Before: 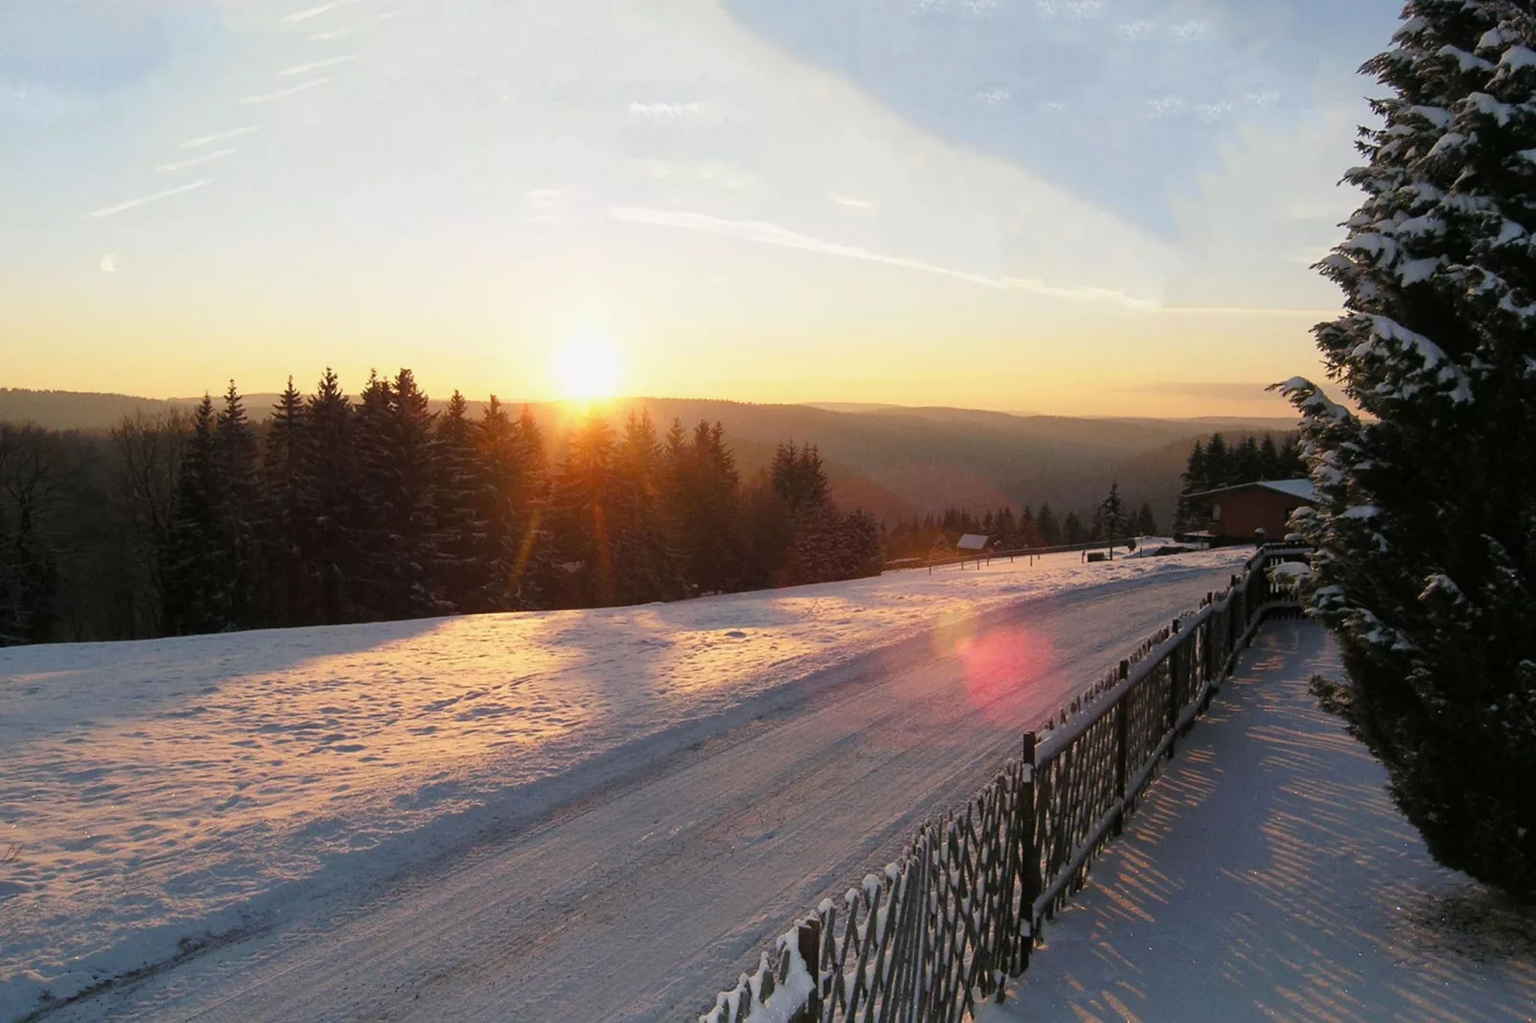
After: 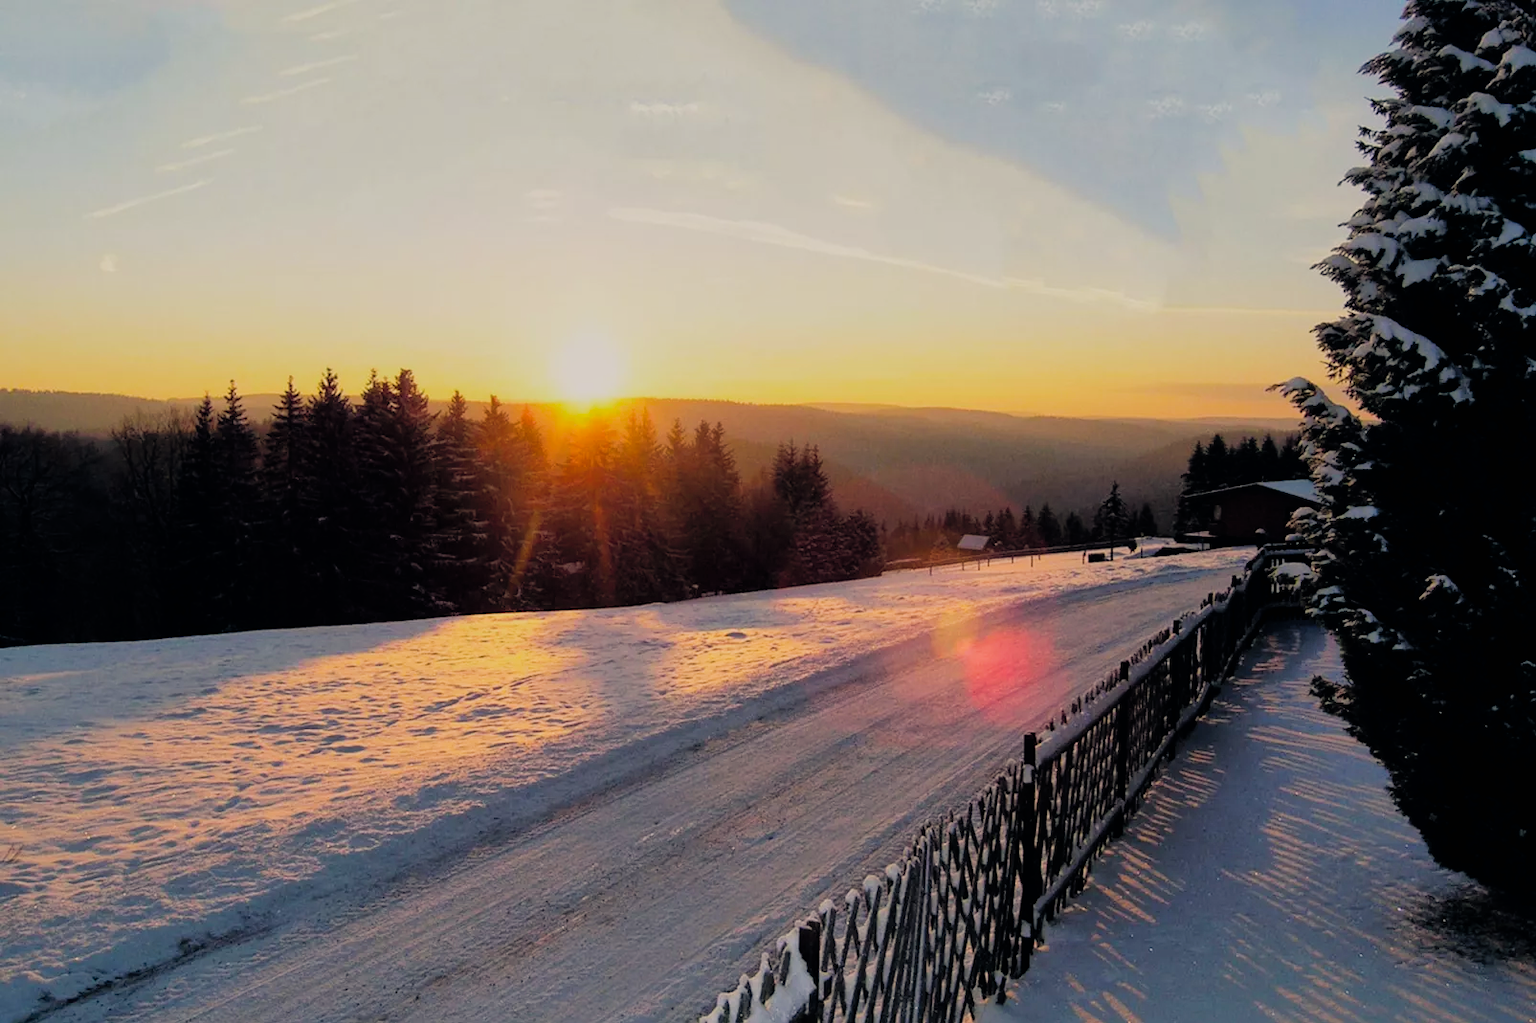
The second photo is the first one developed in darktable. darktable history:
filmic rgb: black relative exposure -5.15 EV, white relative exposure 3.96 EV, hardness 2.9, contrast 1.299, highlights saturation mix -29.72%
shadows and highlights: on, module defaults
color balance rgb: highlights gain › chroma 2.983%, highlights gain › hue 75.64°, global offset › chroma 0.133%, global offset › hue 253.18°, perceptual saturation grading › global saturation 16.891%, global vibrance 20%
